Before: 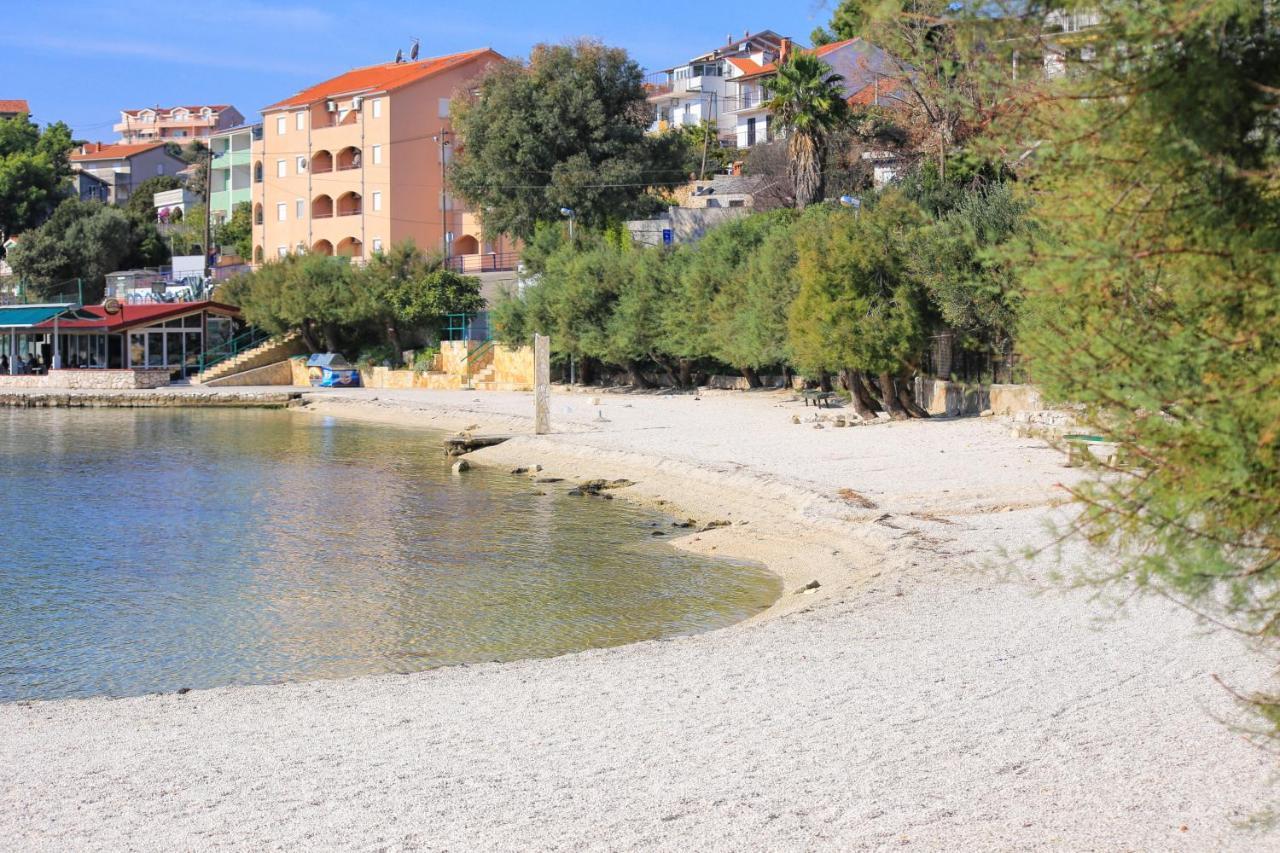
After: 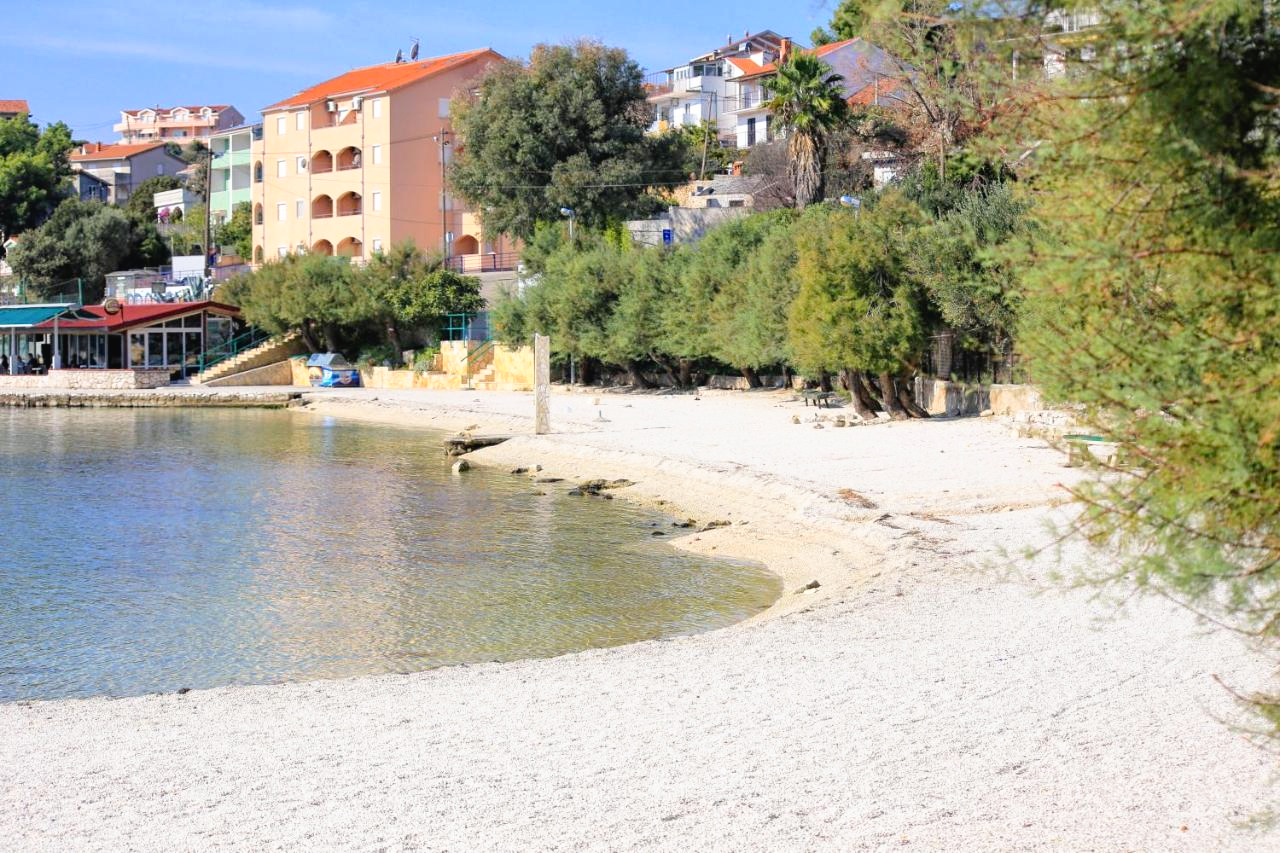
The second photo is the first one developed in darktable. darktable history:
tone curve: curves: ch0 [(0, 0) (0.003, 0.022) (0.011, 0.025) (0.025, 0.025) (0.044, 0.029) (0.069, 0.042) (0.1, 0.068) (0.136, 0.118) (0.177, 0.176) (0.224, 0.233) (0.277, 0.299) (0.335, 0.371) (0.399, 0.448) (0.468, 0.526) (0.543, 0.605) (0.623, 0.684) (0.709, 0.775) (0.801, 0.869) (0.898, 0.957) (1, 1)], preserve colors none
